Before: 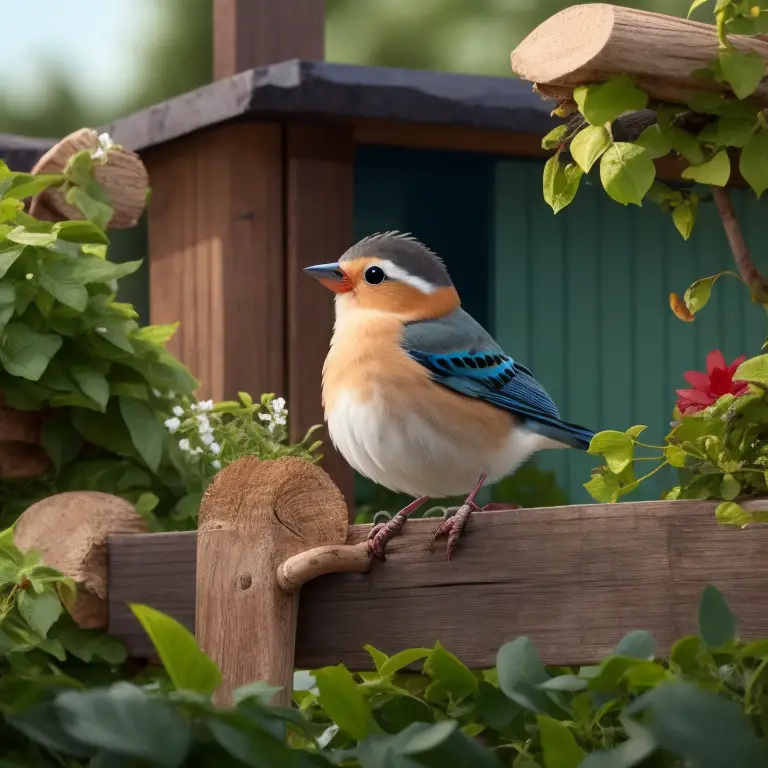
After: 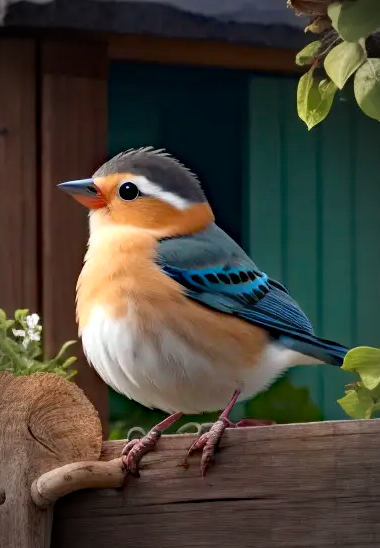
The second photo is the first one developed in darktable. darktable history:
crop: left 32.075%, top 10.976%, right 18.355%, bottom 17.596%
haze removal: strength 0.4, distance 0.22, compatibility mode true, adaptive false
vignetting: automatic ratio true
exposure: exposure 0.217 EV, compensate highlight preservation false
